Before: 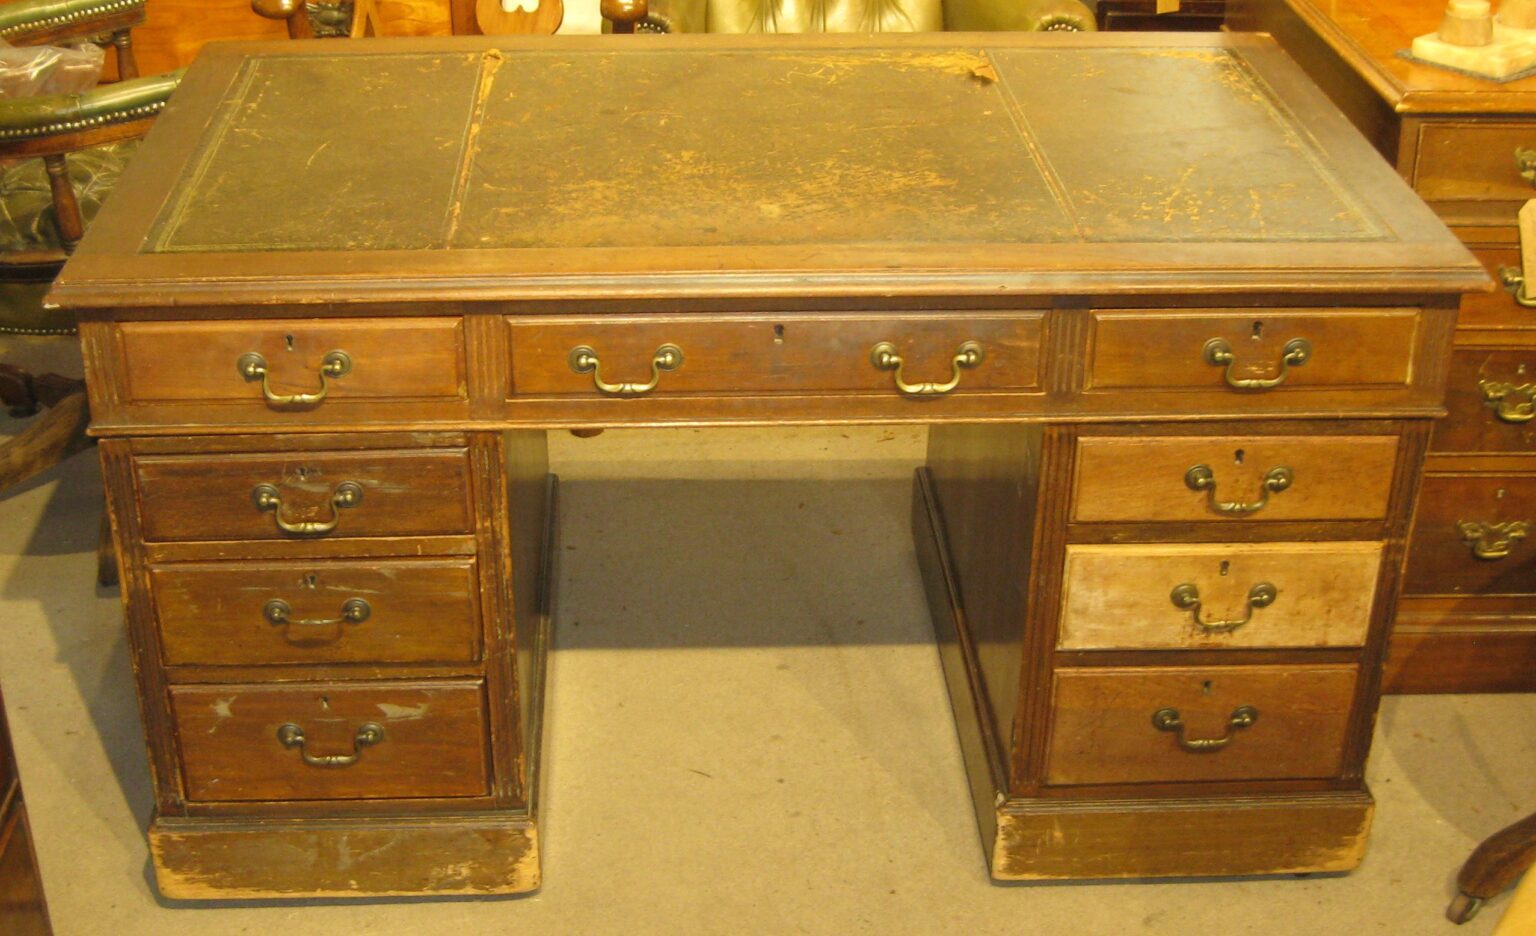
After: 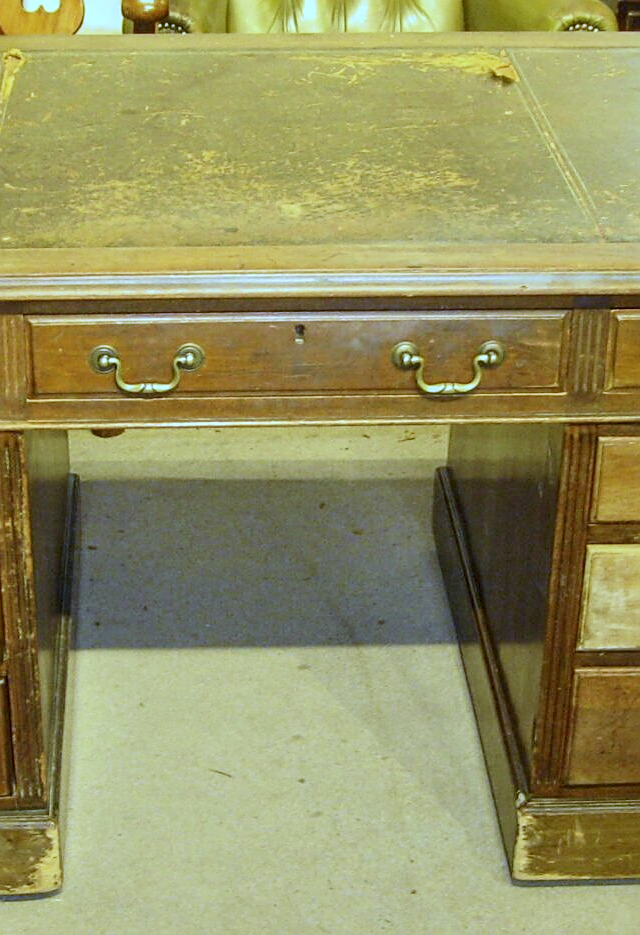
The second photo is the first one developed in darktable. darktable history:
local contrast: detail 130%
sharpen: on, module defaults
white balance: red 0.766, blue 1.537
tone equalizer: on, module defaults
tone curve: curves: ch0 [(0, 0) (0.091, 0.066) (0.184, 0.16) (0.491, 0.519) (0.748, 0.765) (1, 0.919)]; ch1 [(0, 0) (0.179, 0.173) (0.322, 0.32) (0.424, 0.424) (0.502, 0.504) (0.56, 0.578) (0.631, 0.675) (0.777, 0.806) (1, 1)]; ch2 [(0, 0) (0.434, 0.447) (0.483, 0.487) (0.547, 0.573) (0.676, 0.673) (1, 1)], color space Lab, independent channels, preserve colors none
crop: left 31.229%, right 27.105%
exposure: exposure 0.2 EV, compensate highlight preservation false
